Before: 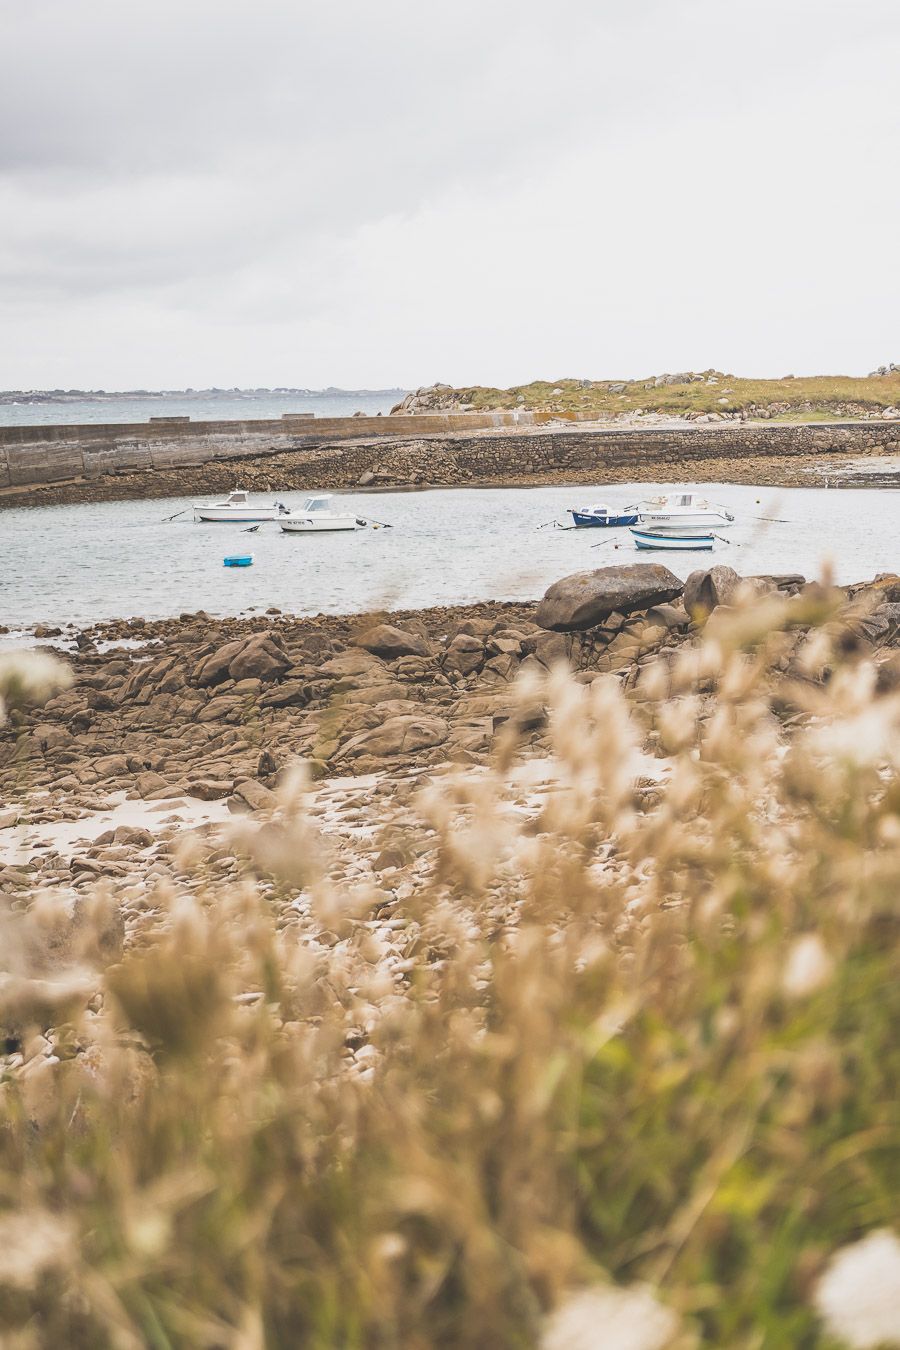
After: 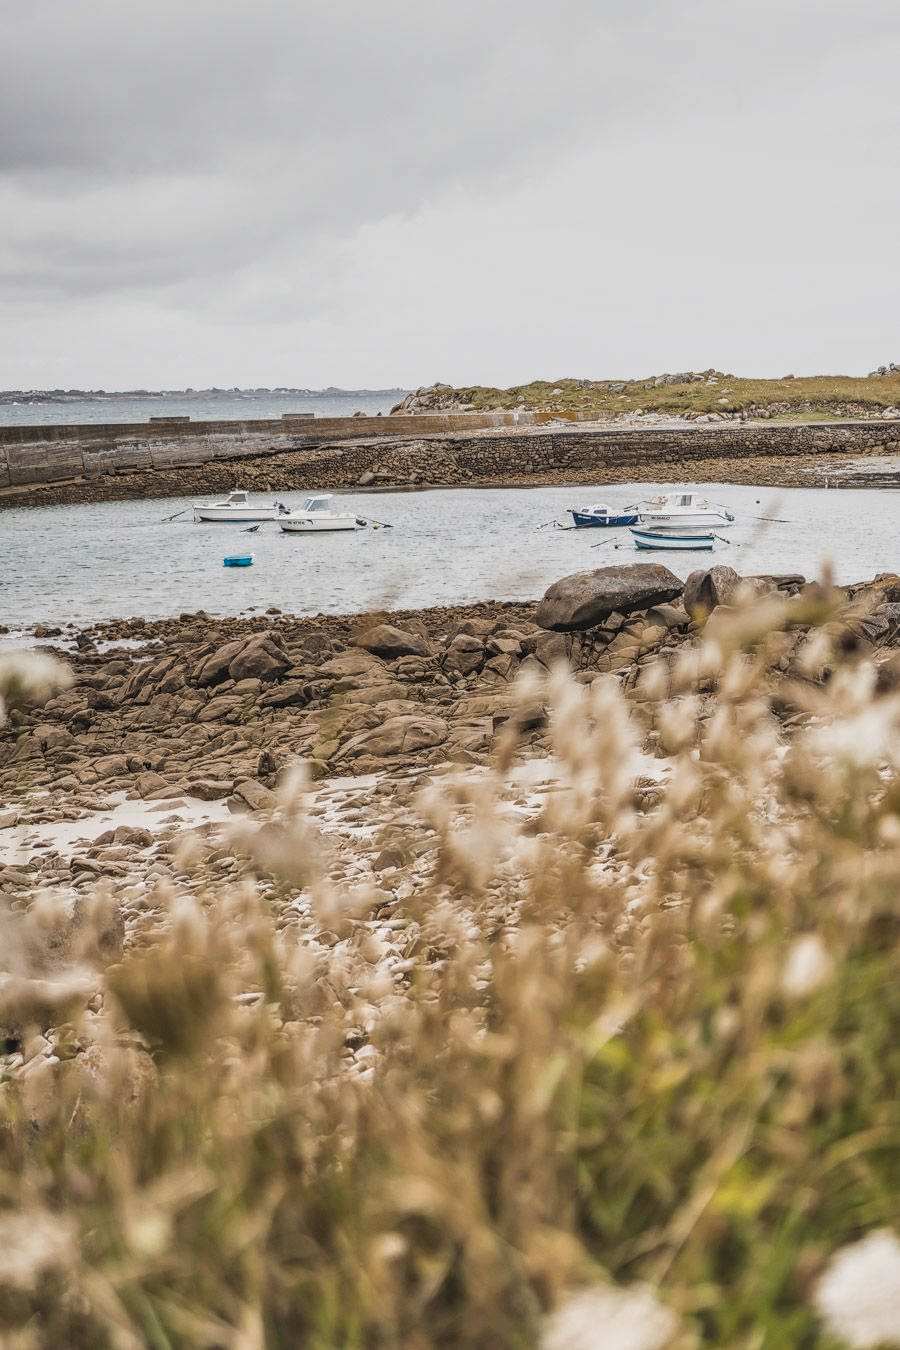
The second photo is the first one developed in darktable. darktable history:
local contrast: highlights 60%, shadows 60%, detail 160%
tone equalizer: -8 EV 0.25 EV, -7 EV 0.417 EV, -6 EV 0.417 EV, -5 EV 0.25 EV, -3 EV -0.25 EV, -2 EV -0.417 EV, -1 EV -0.417 EV, +0 EV -0.25 EV, edges refinement/feathering 500, mask exposure compensation -1.57 EV, preserve details guided filter
